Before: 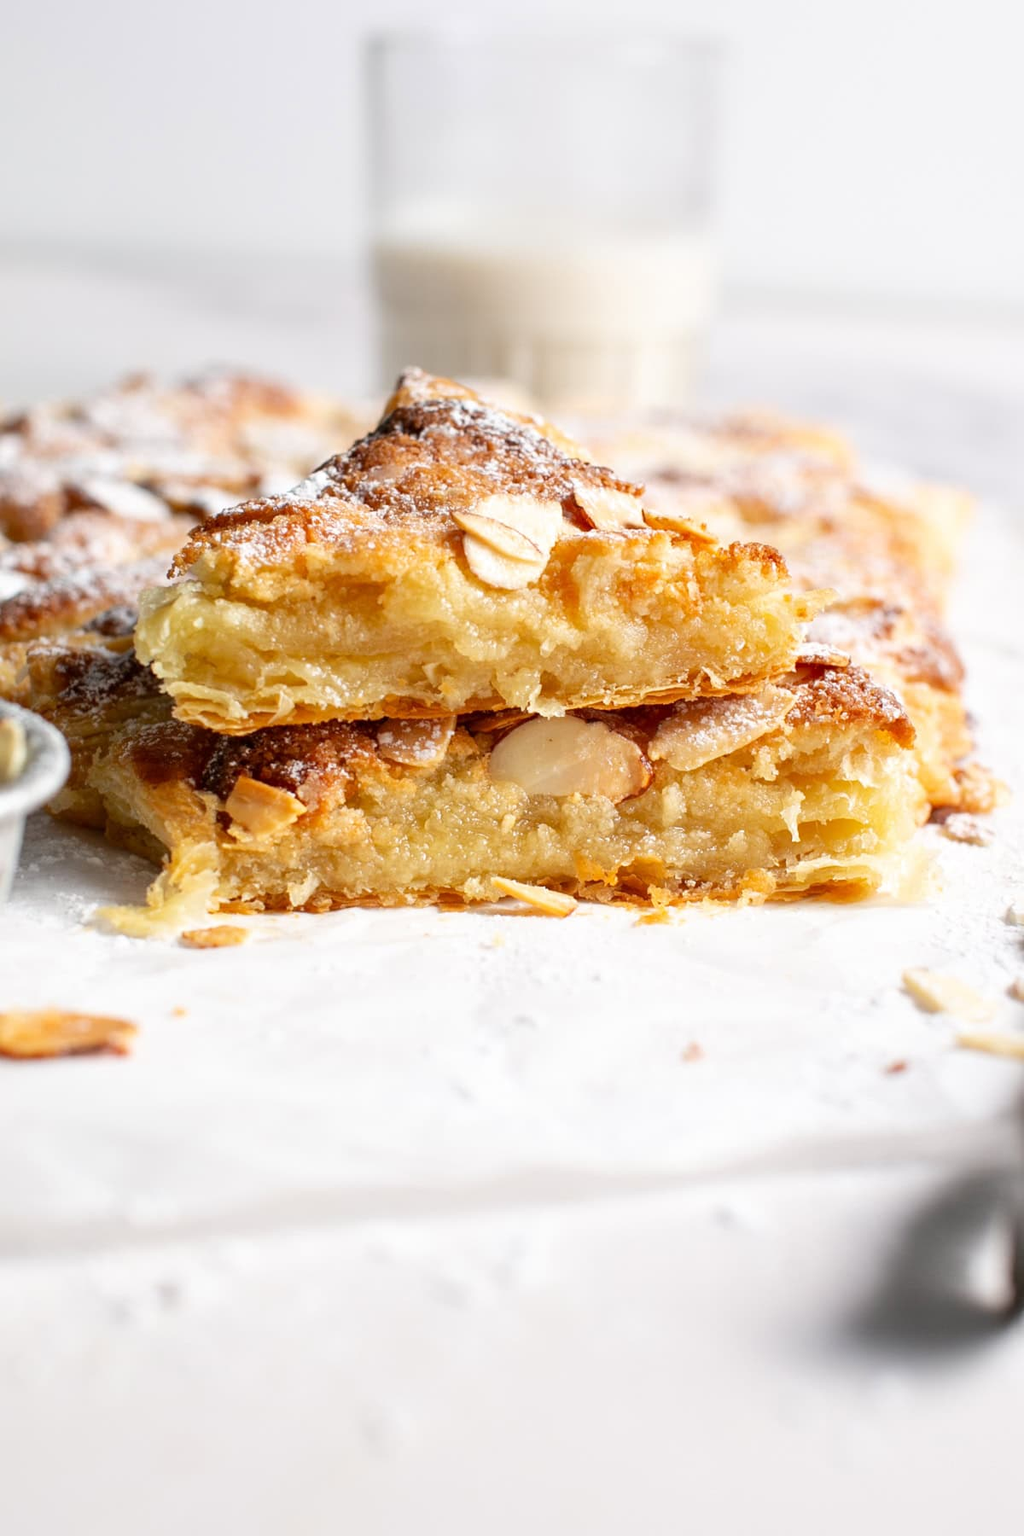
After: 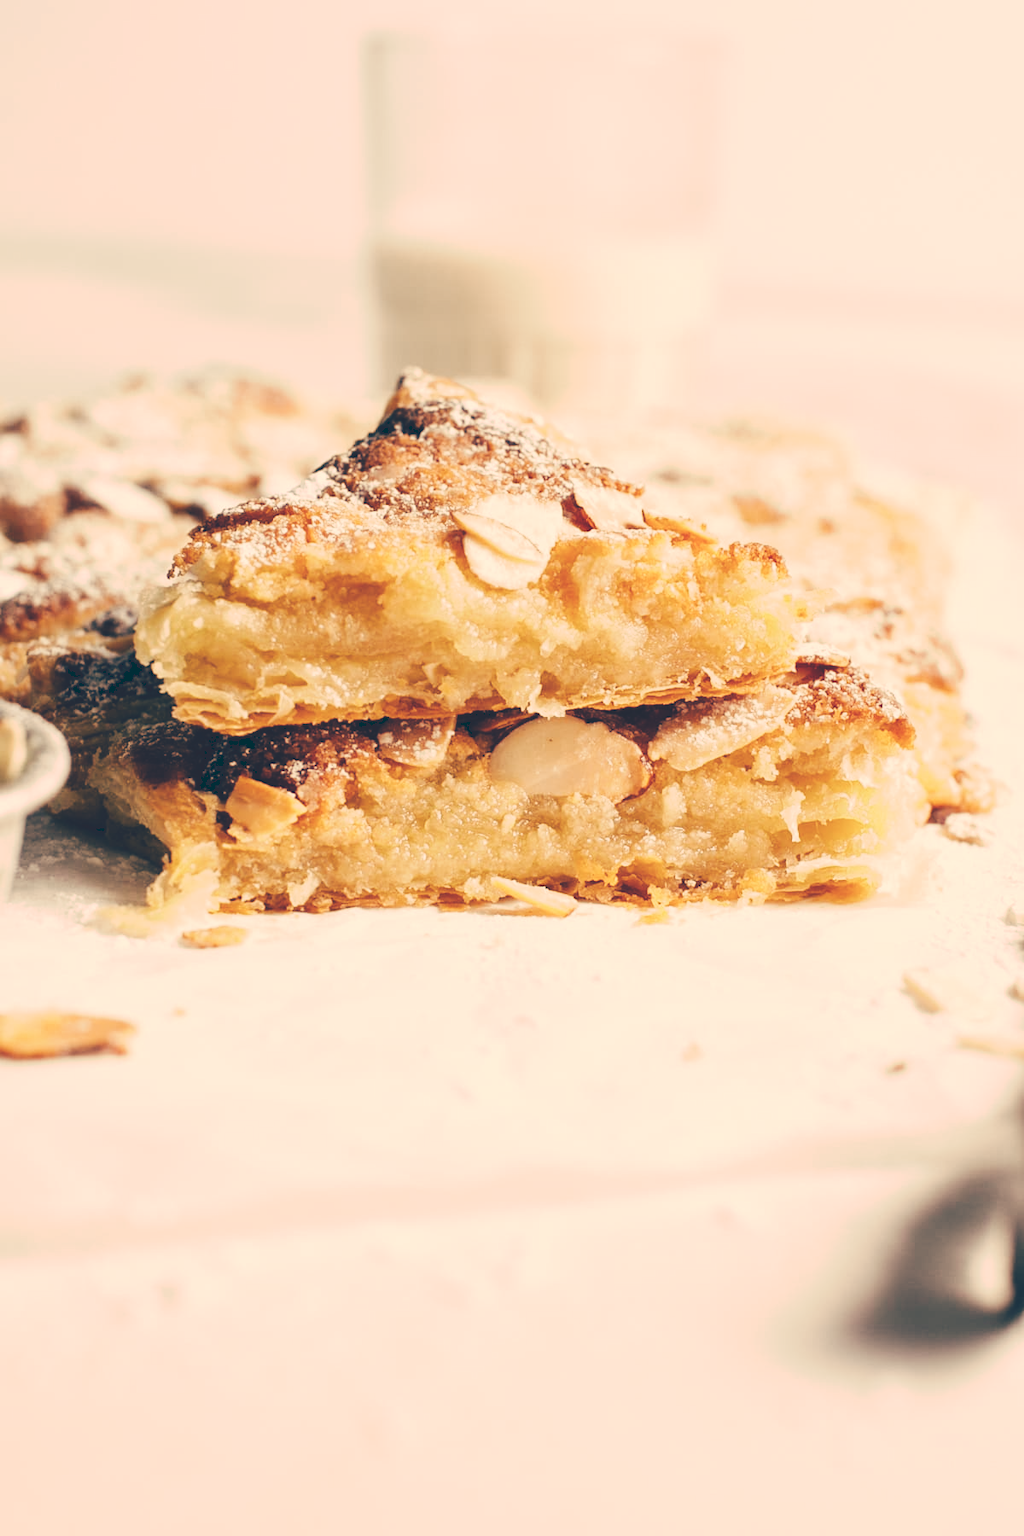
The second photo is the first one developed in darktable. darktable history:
tone curve: curves: ch0 [(0, 0) (0.003, 0.17) (0.011, 0.17) (0.025, 0.17) (0.044, 0.168) (0.069, 0.167) (0.1, 0.173) (0.136, 0.181) (0.177, 0.199) (0.224, 0.226) (0.277, 0.271) (0.335, 0.333) (0.399, 0.419) (0.468, 0.52) (0.543, 0.621) (0.623, 0.716) (0.709, 0.795) (0.801, 0.867) (0.898, 0.914) (1, 1)], preserve colors none
color look up table: target L [100.59, 93.52, 82.09, 75.88, 67.19, 67.2, 59.4, 59.41, 48.71, 34.92, 17.2, 201.79, 87.87, 73.77, 70.24, 54.53, 56.86, 53.41, 52.66, 40.02, 21.16, 7.121, 96.23, 88.41, 73.62, 80.23, 69.24, 71.77, 73.01, 67.11, 79.73, 54.77, 40.34, 45.06, 38.3, 46.28, 31.31, 32.66, 37.14, 9.667, 14.3, 75.24, 71.62, 55.81, 48.68, 53.05, 51.05, 42.21, 29.75], target a [-0.958, 22.66, -21.68, -1.951, 3.753, 4.793, -18.5, -21.74, -6.471, -16.87, -26.42, 0, 20.74, 28.75, 26.86, 19.01, 47.49, 34.68, 39.54, 9.337, 19.09, -18.19, 17.74, 38.97, 11.04, 24.3, 27.24, 36.6, 35.32, 42.67, 36.61, 14.41, 20.08, 49.76, 35.57, 43.72, -4.287, 24.23, 52.02, 0.223, 22.69, -28.45, -10.6, -20.24, -14.83, -18.95, -5.798, 2.262, -15.64], target b [57.52, 29.77, 30.54, 33.07, 46.71, 21.92, 25.89, 20.71, 25.35, 0.611, -12.11, -0.001, 41.1, 25.34, 44.73, 36.02, 42.78, 16.1, 26.69, 14.71, -3.329, -27.56, 30.54, 17.6, 17.21, 15, 14.49, -2.385, 12.86, 12.03, 7.856, 7.957, -14.57, 7.064, -29.71, -6.163, -3.4, -2.037, -31.33, -32.15, -35.5, 5.157, -8.432, -32.35, -22.55, 5.513, -3.223, -34.52, -13.07], num patches 49
